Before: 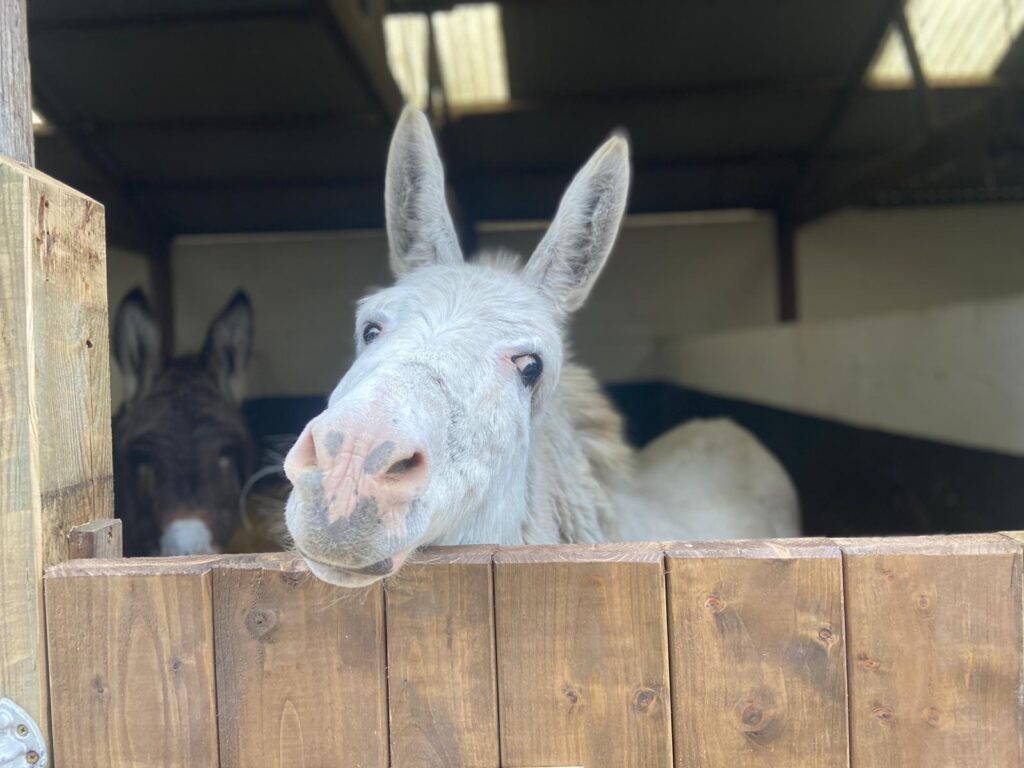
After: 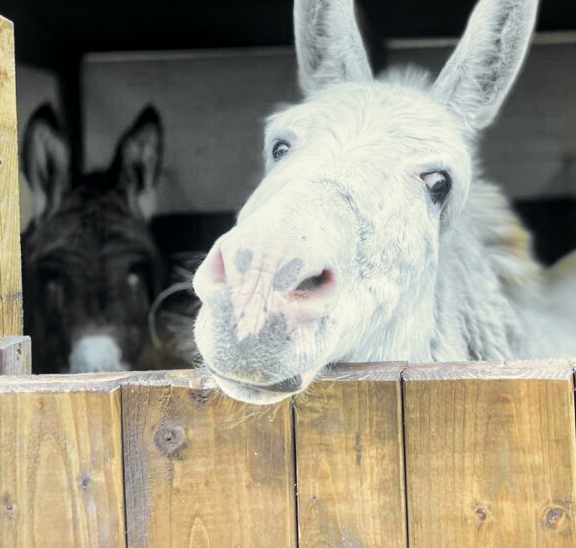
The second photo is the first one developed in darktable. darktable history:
split-toning: shadows › hue 43.2°, shadows › saturation 0, highlights › hue 50.4°, highlights › saturation 1
local contrast: mode bilateral grid, contrast 20, coarseness 50, detail 171%, midtone range 0.2
crop: left 8.966%, top 23.852%, right 34.699%, bottom 4.703%
tone curve: curves: ch0 [(0, 0.015) (0.084, 0.074) (0.162, 0.165) (0.304, 0.382) (0.466, 0.576) (0.654, 0.741) (0.848, 0.906) (0.984, 0.963)]; ch1 [(0, 0) (0.34, 0.235) (0.46, 0.46) (0.515, 0.502) (0.553, 0.567) (0.764, 0.815) (1, 1)]; ch2 [(0, 0) (0.44, 0.458) (0.479, 0.492) (0.524, 0.507) (0.547, 0.579) (0.673, 0.712) (1, 1)], color space Lab, independent channels, preserve colors none
sigmoid: on, module defaults
